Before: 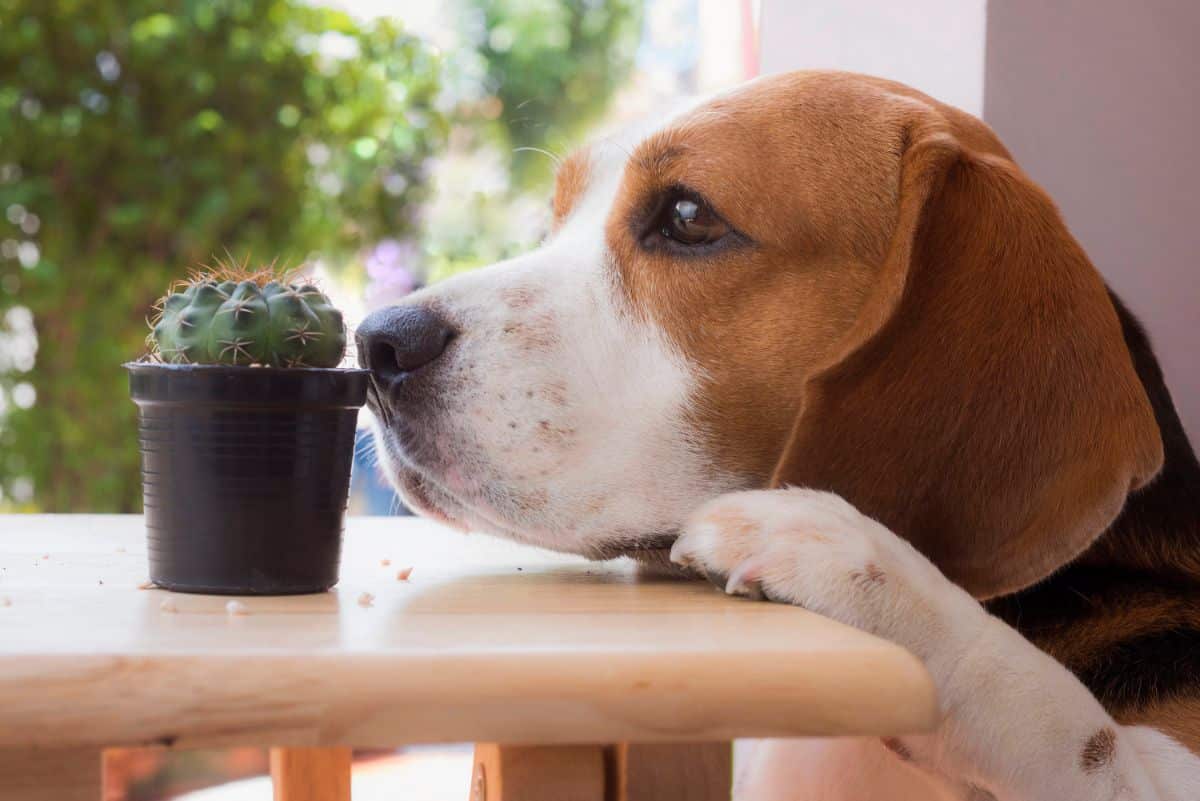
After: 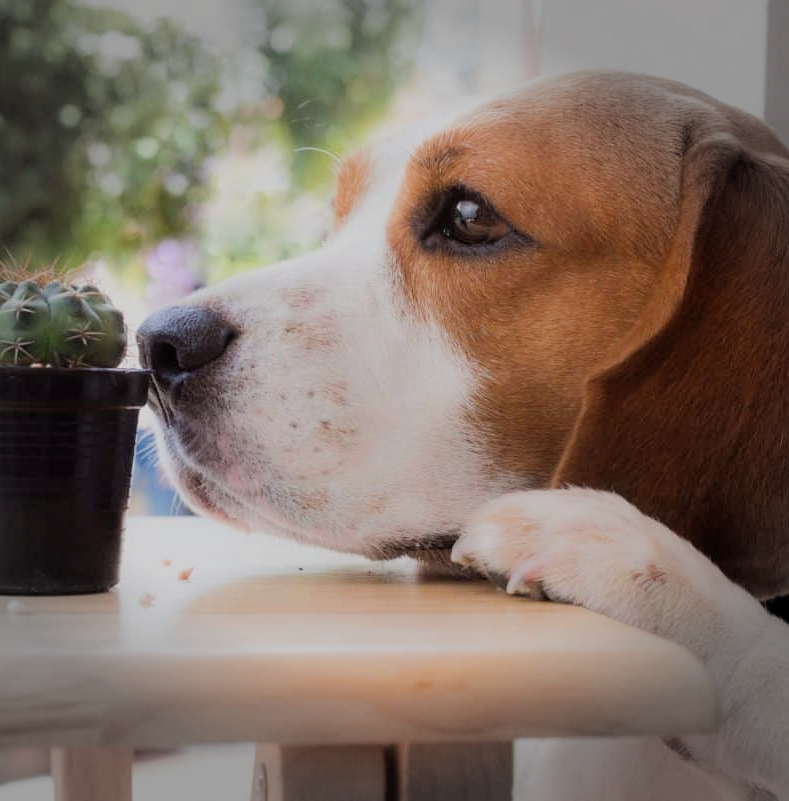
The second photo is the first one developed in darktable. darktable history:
crop and rotate: left 18.32%, right 15.864%
filmic rgb: black relative exposure -7.65 EV, white relative exposure 4.56 EV, hardness 3.61, iterations of high-quality reconstruction 0
tone equalizer: on, module defaults
vignetting: fall-off start 90.51%, fall-off radius 38.56%, brightness -0.441, saturation -0.687, width/height ratio 1.226, shape 1.29
